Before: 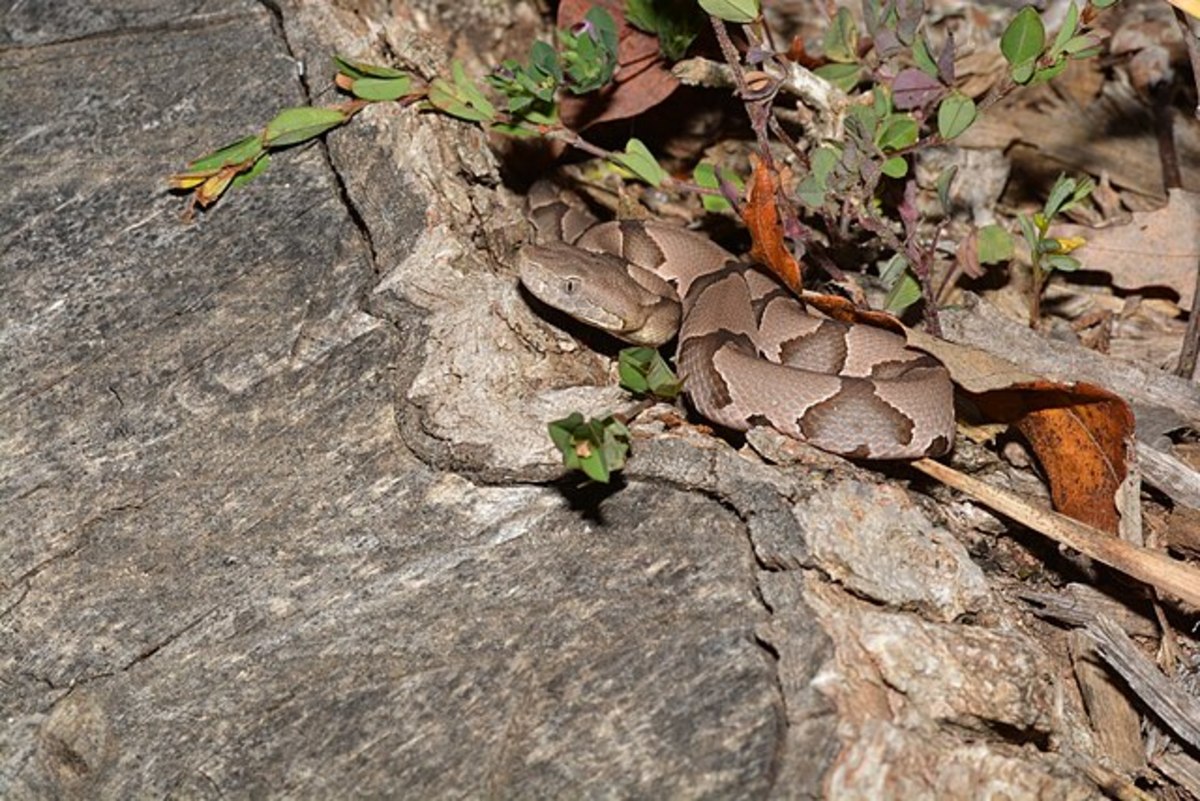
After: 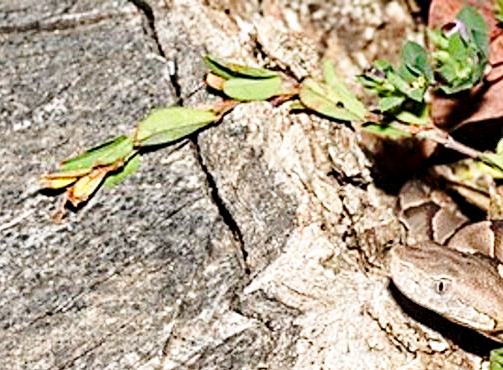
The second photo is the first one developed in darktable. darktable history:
base curve: curves: ch0 [(0, 0) (0.032, 0.037) (0.105, 0.228) (0.435, 0.76) (0.856, 0.983) (1, 1)], preserve colors none
exposure: black level correction 0.001, exposure 0.191 EV, compensate highlight preservation false
crop and rotate: left 10.817%, top 0.062%, right 47.194%, bottom 53.626%
contrast equalizer: octaves 7, y [[0.506, 0.531, 0.562, 0.606, 0.638, 0.669], [0.5 ×6], [0.5 ×6], [0 ×6], [0 ×6]]
